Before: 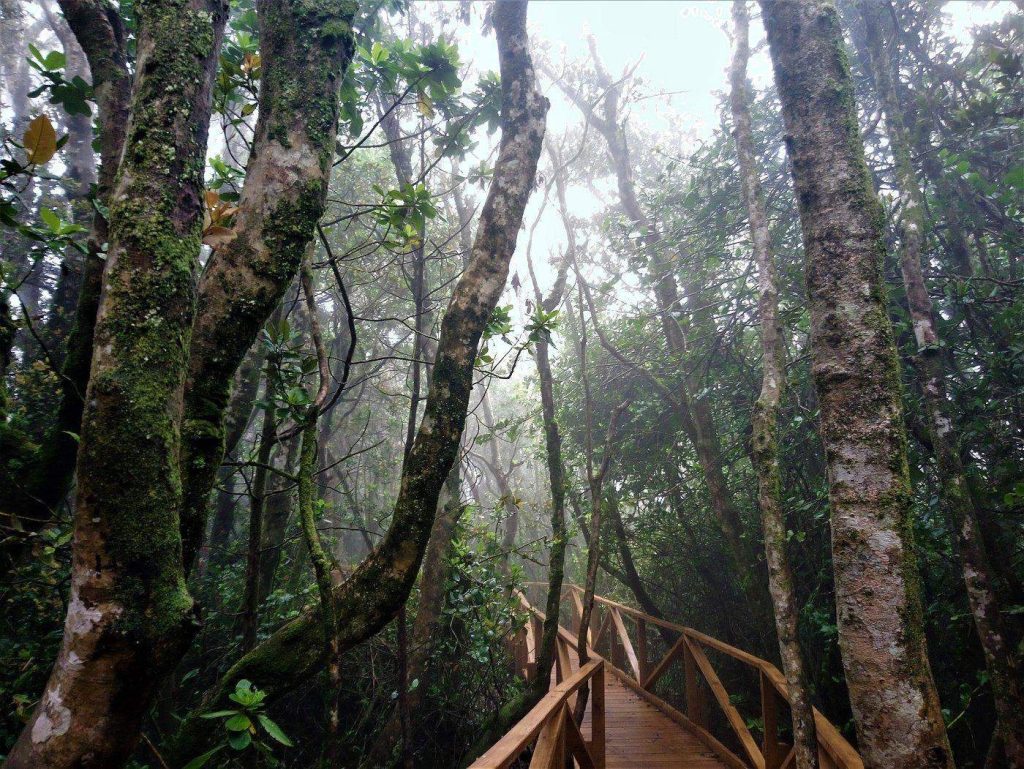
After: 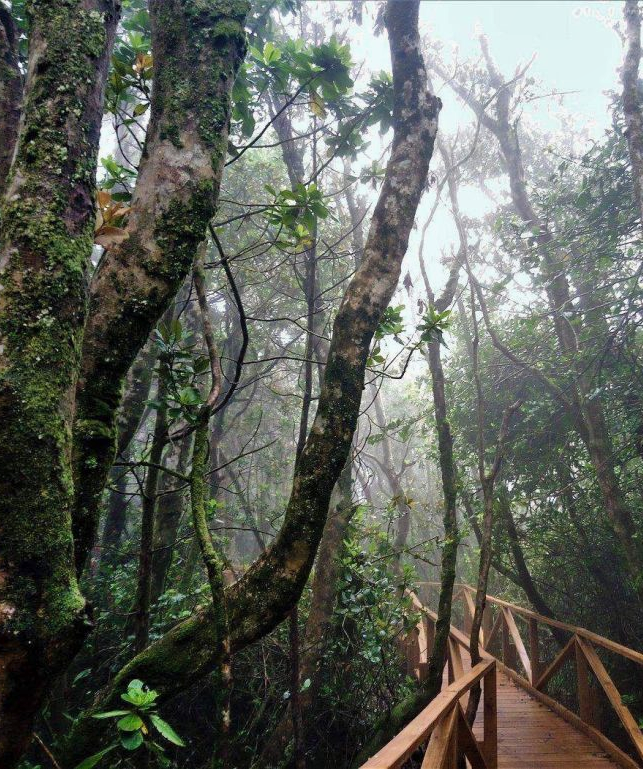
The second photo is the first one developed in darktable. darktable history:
crop: left 10.644%, right 26.528%
shadows and highlights: shadows 43.71, white point adjustment -1.46, soften with gaussian
